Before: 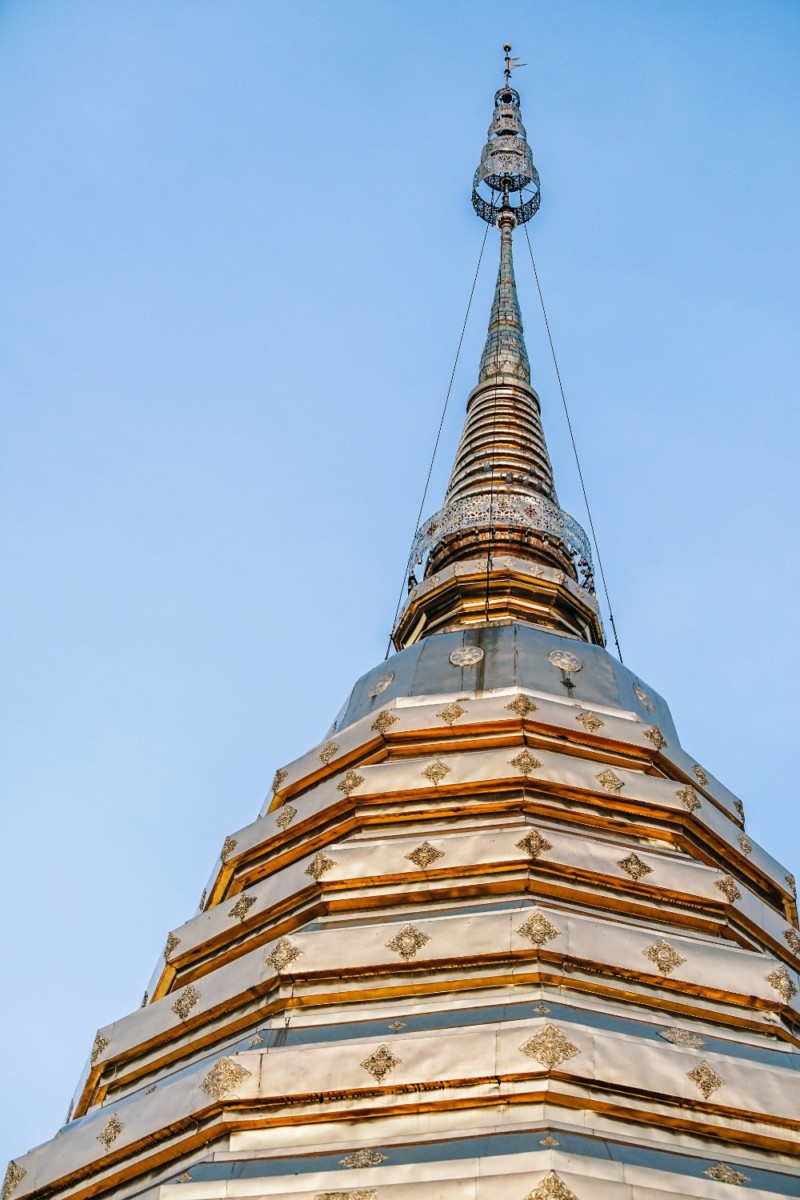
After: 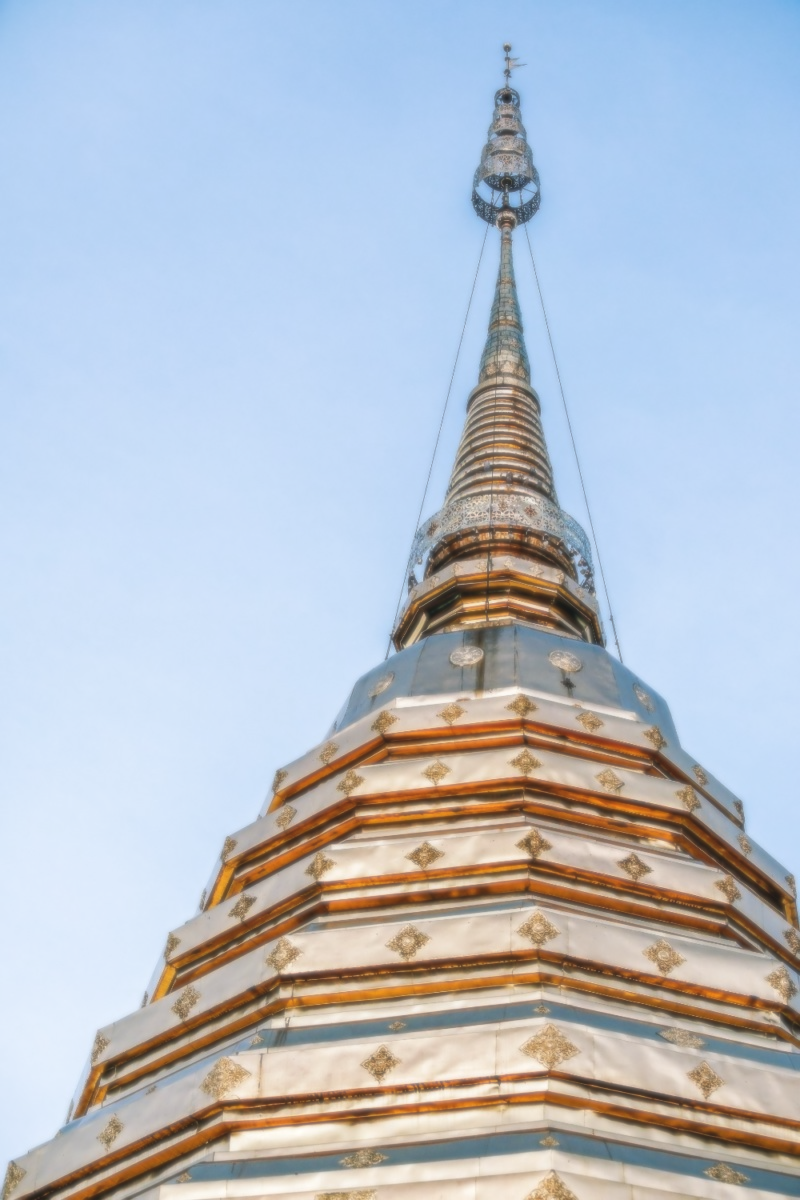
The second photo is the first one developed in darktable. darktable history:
soften: size 8.67%, mix 49%
exposure: black level correction -0.005, exposure 0.054 EV, compensate highlight preservation false
